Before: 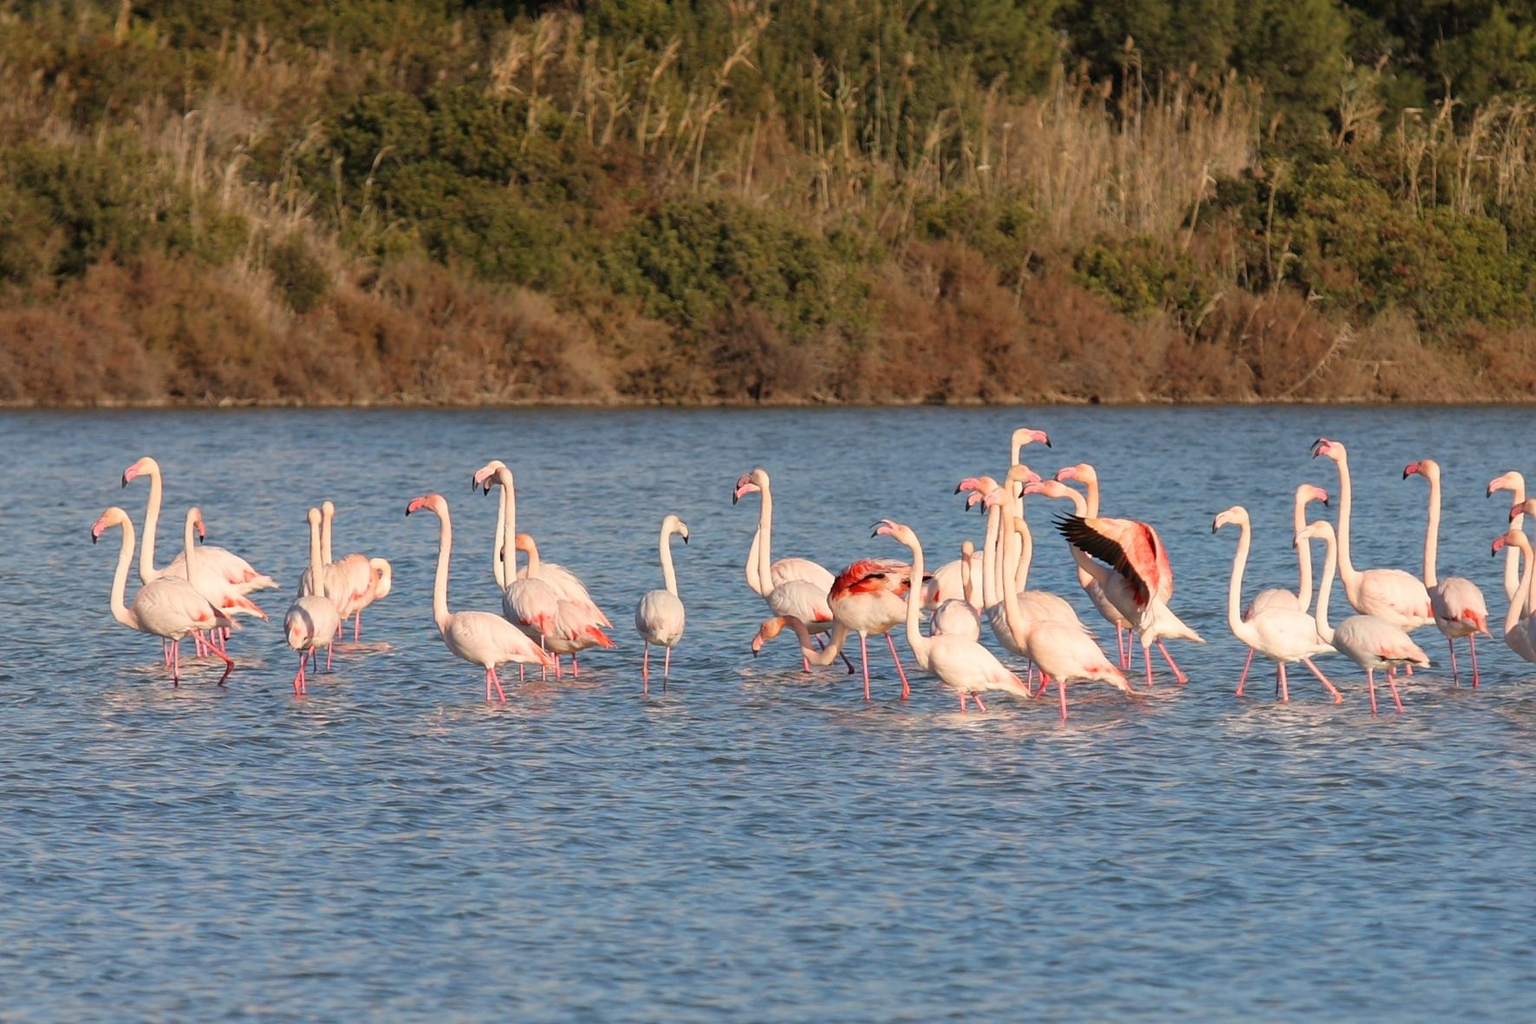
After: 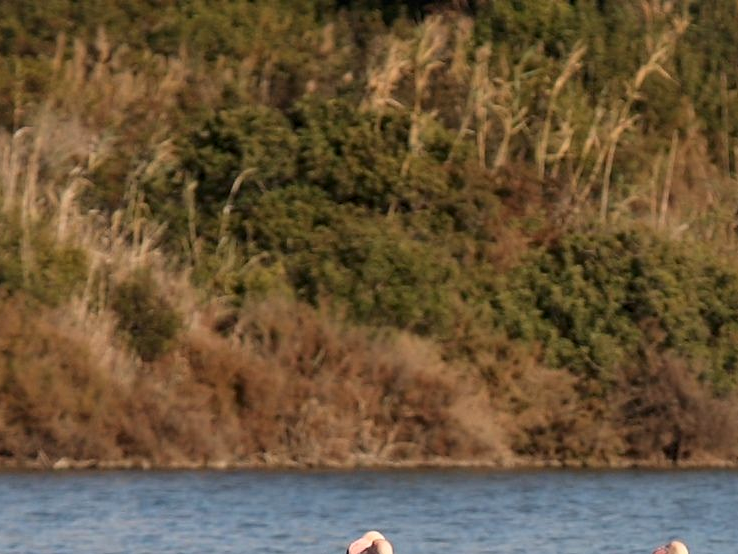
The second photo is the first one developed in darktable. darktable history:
exposure: exposure 0.127 EV, compensate exposure bias true, compensate highlight preservation false
local contrast: mode bilateral grid, contrast 20, coarseness 51, detail 129%, midtone range 0.2
crop and rotate: left 11.286%, top 0.078%, right 47.016%, bottom 52.964%
